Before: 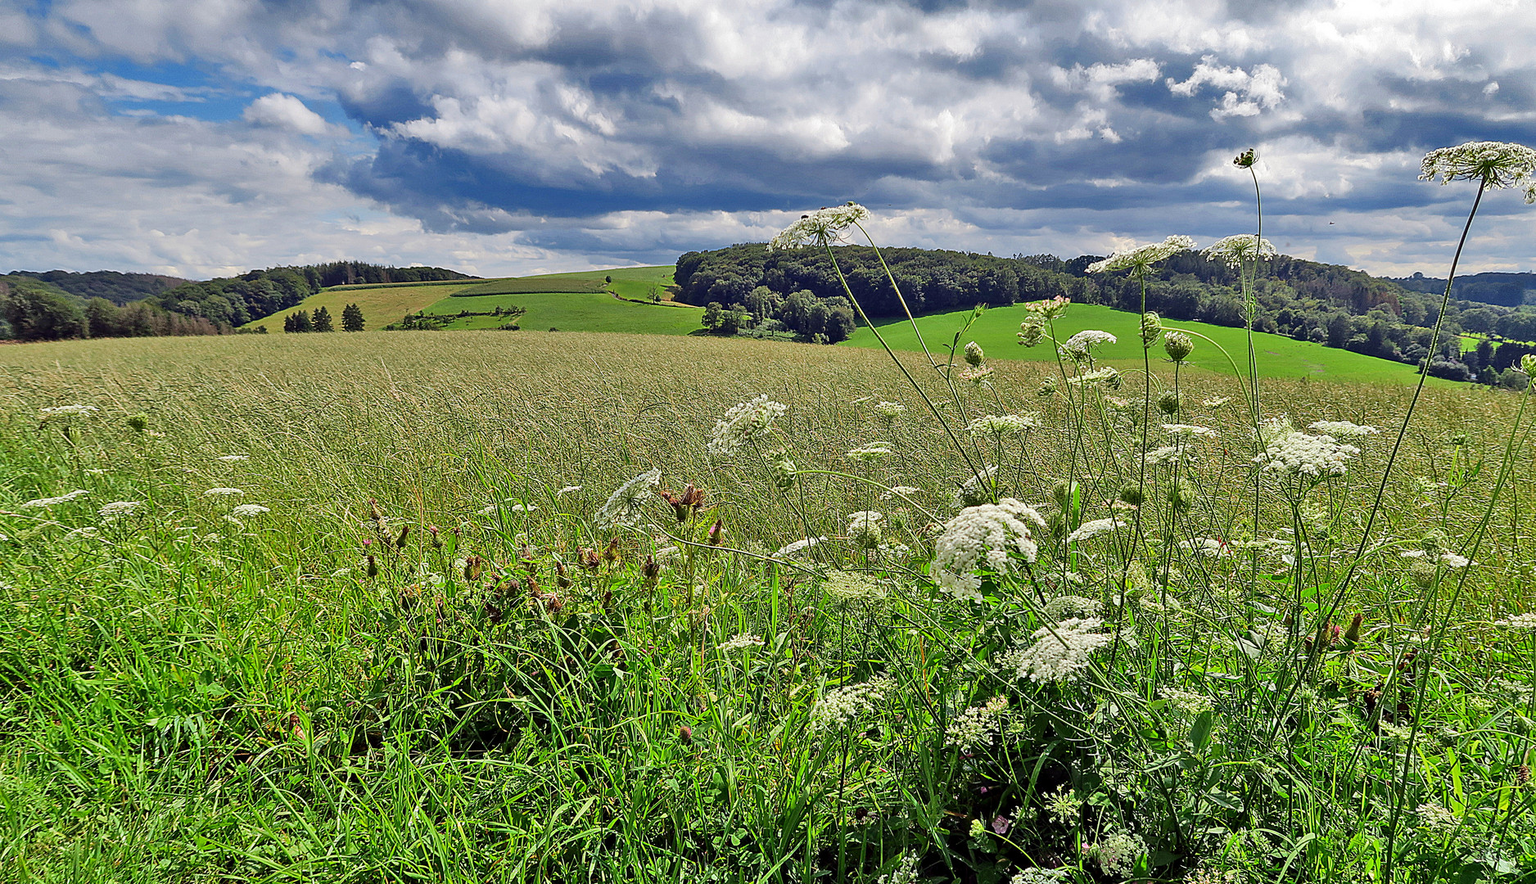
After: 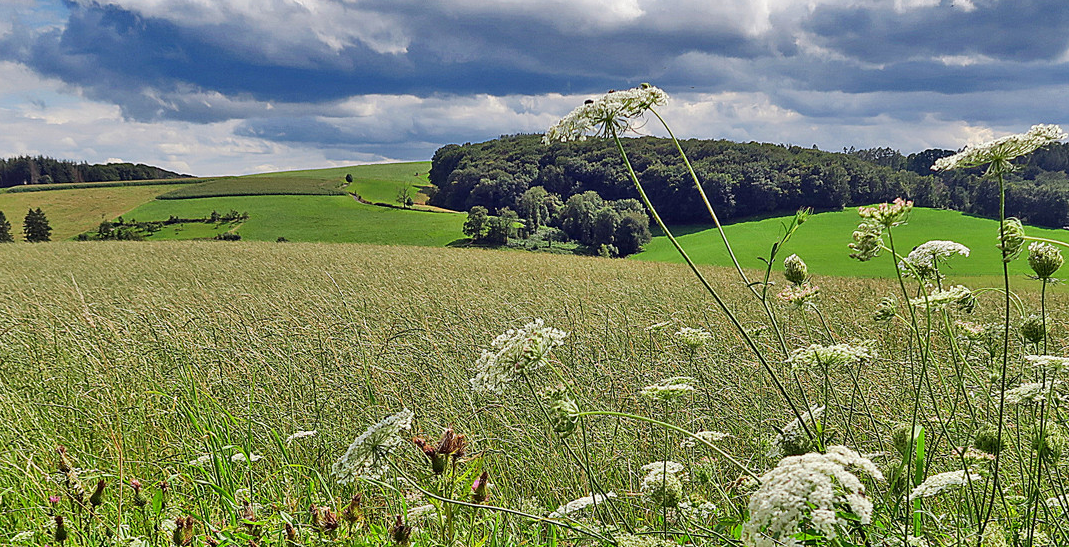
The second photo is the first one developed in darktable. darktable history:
crop: left 21.05%, top 15.157%, right 21.925%, bottom 34.156%
